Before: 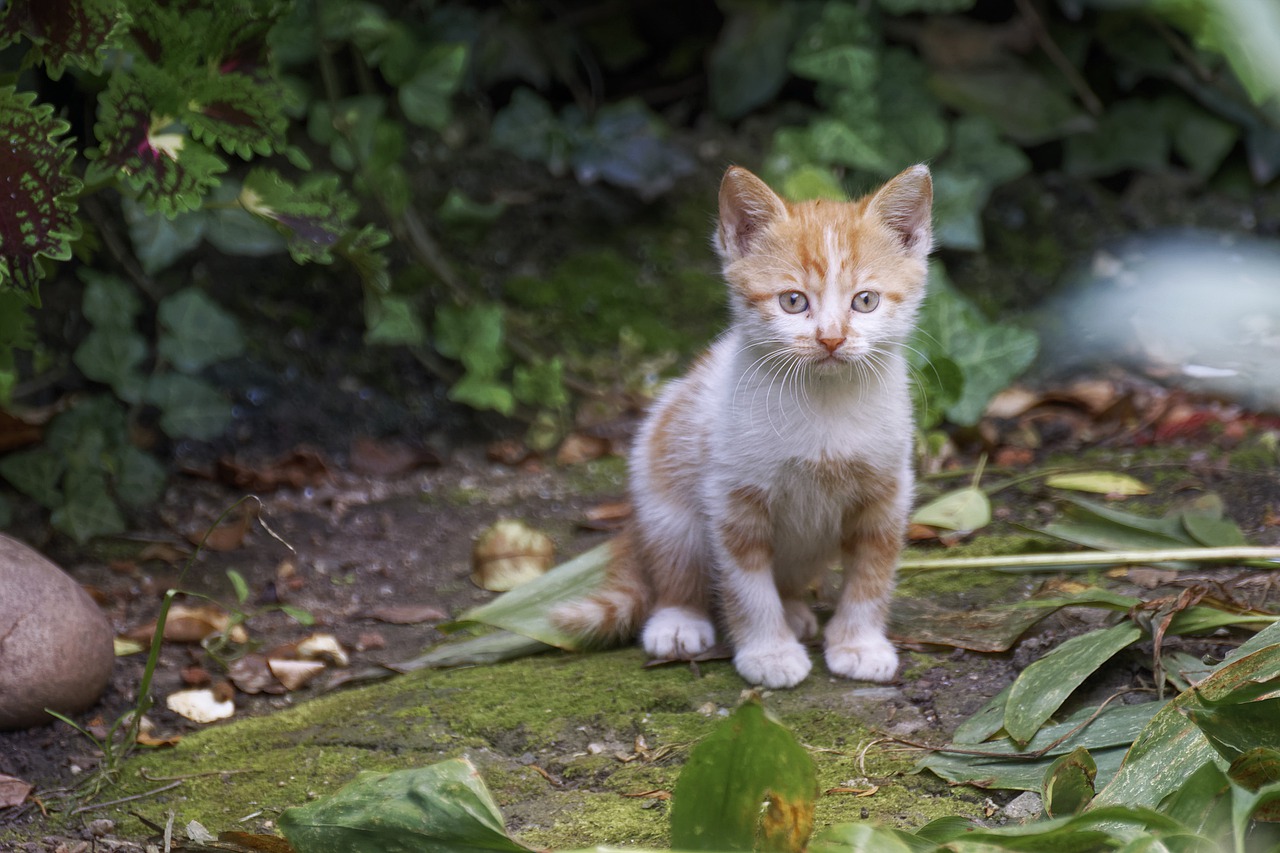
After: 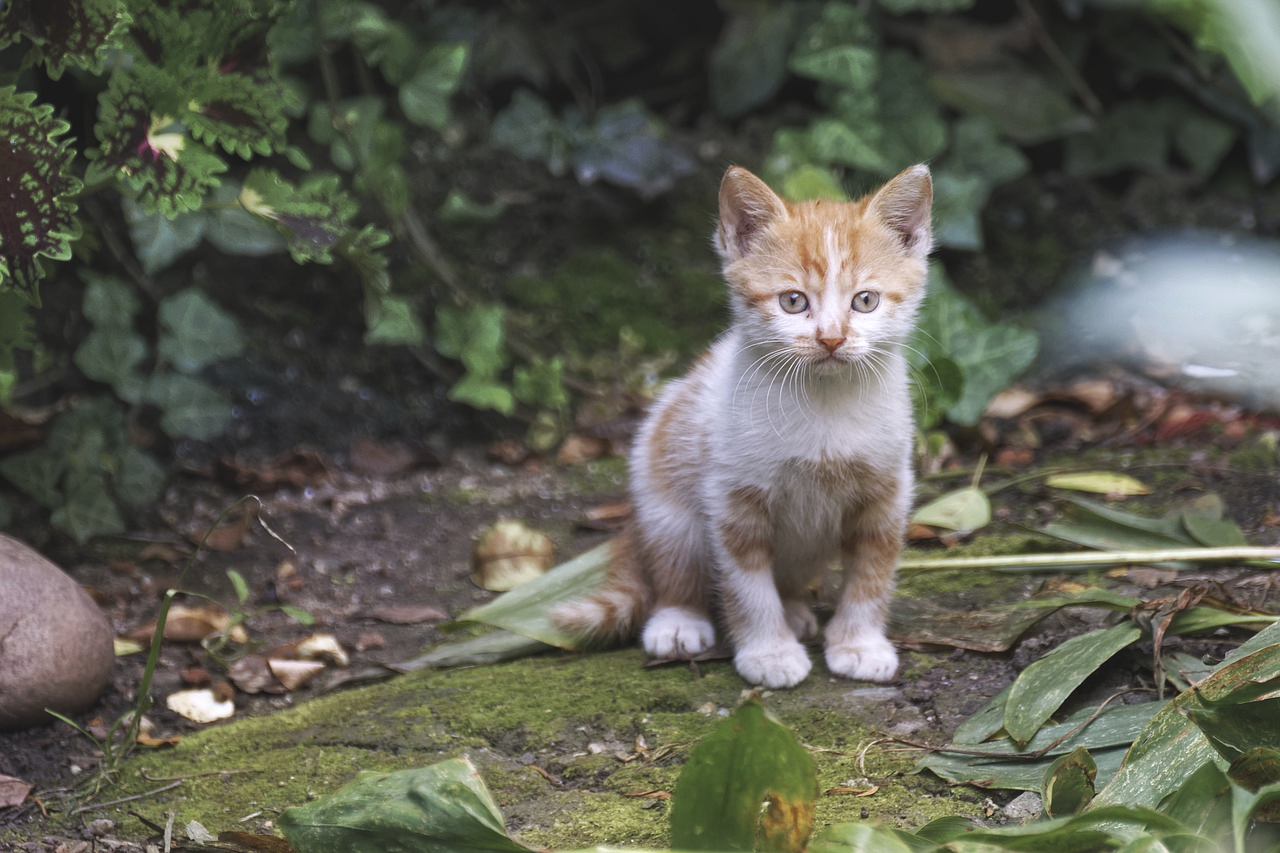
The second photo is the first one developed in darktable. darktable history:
contrast brightness saturation: saturation -0.058
exposure: black level correction -0.015, exposure -0.136 EV, compensate highlight preservation false
levels: black 0.091%, levels [0.062, 0.494, 0.925]
shadows and highlights: soften with gaussian
